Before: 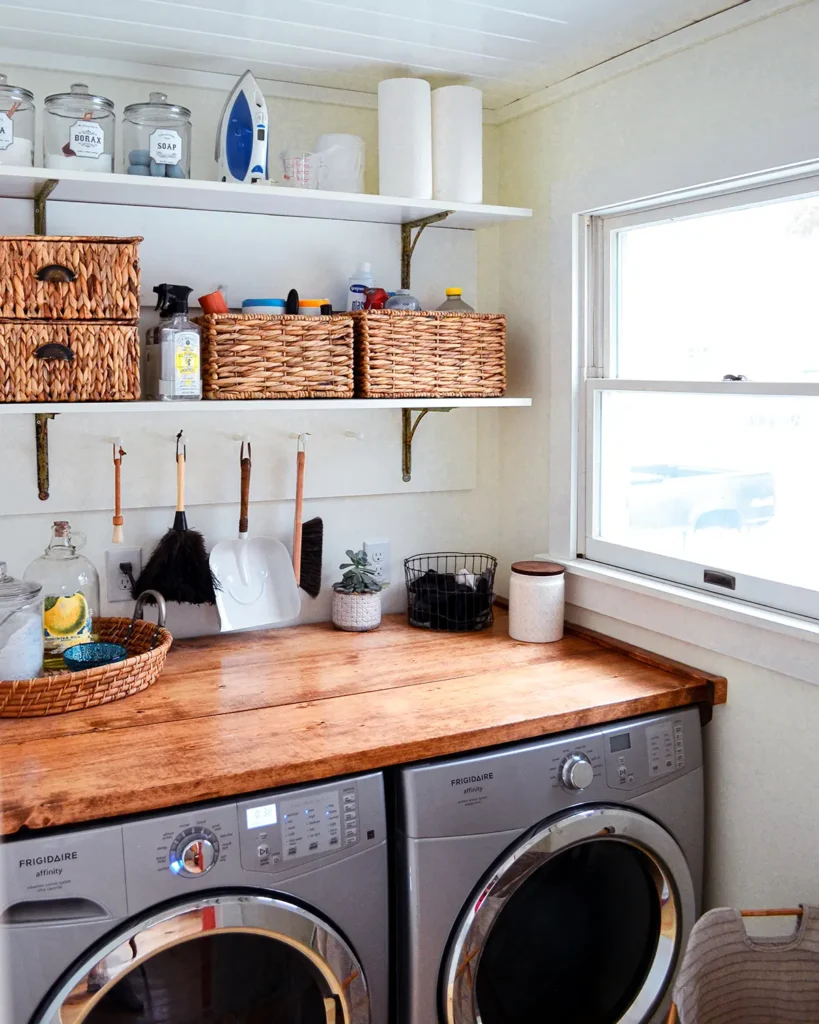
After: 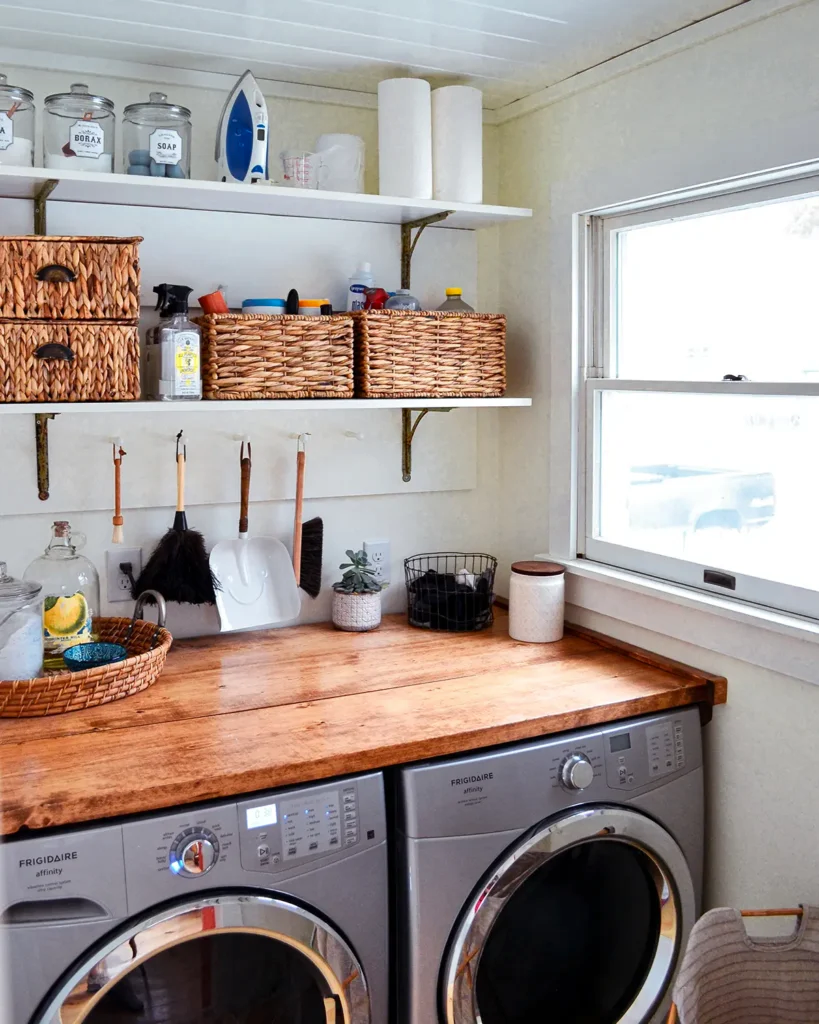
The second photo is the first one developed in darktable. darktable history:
shadows and highlights: shadows 48.35, highlights -42.61, soften with gaussian
